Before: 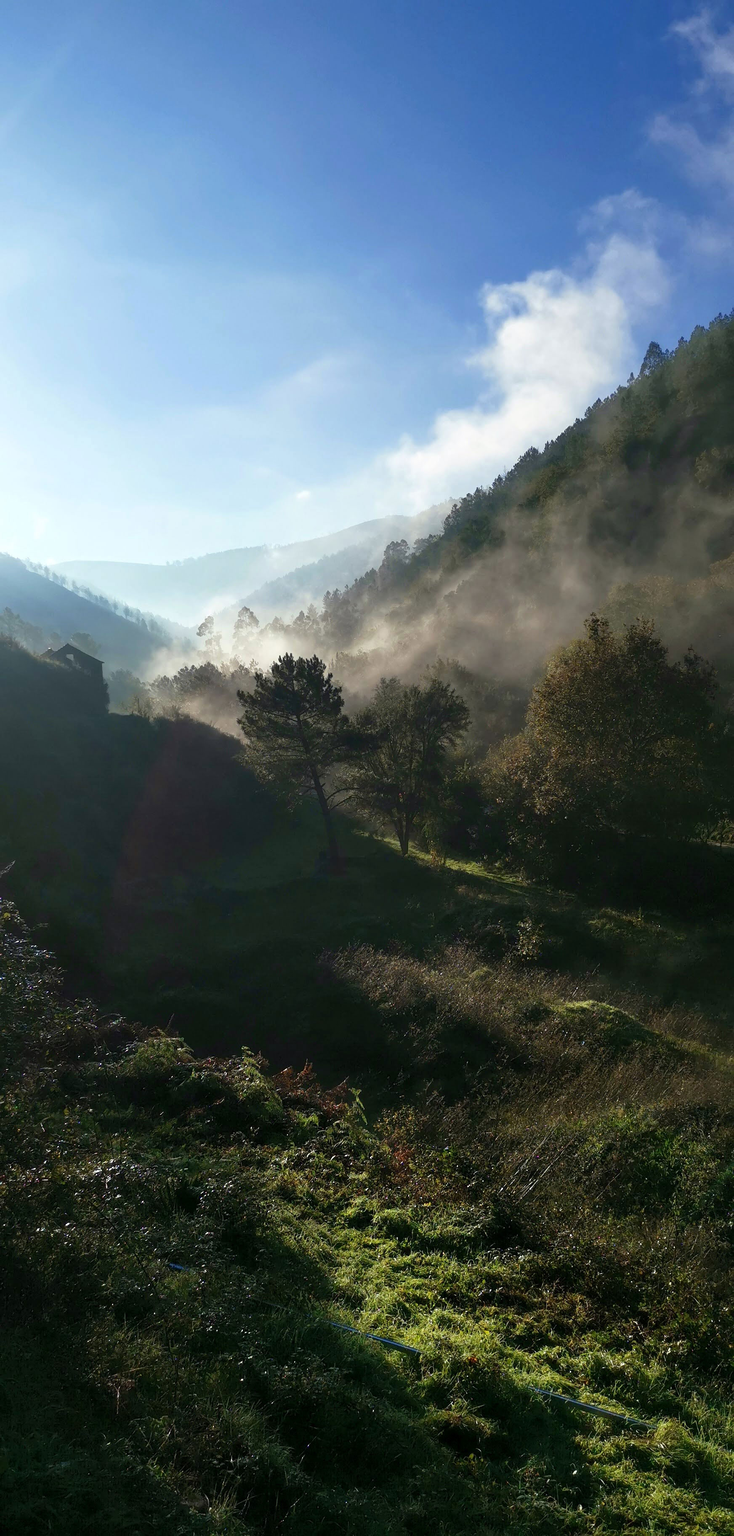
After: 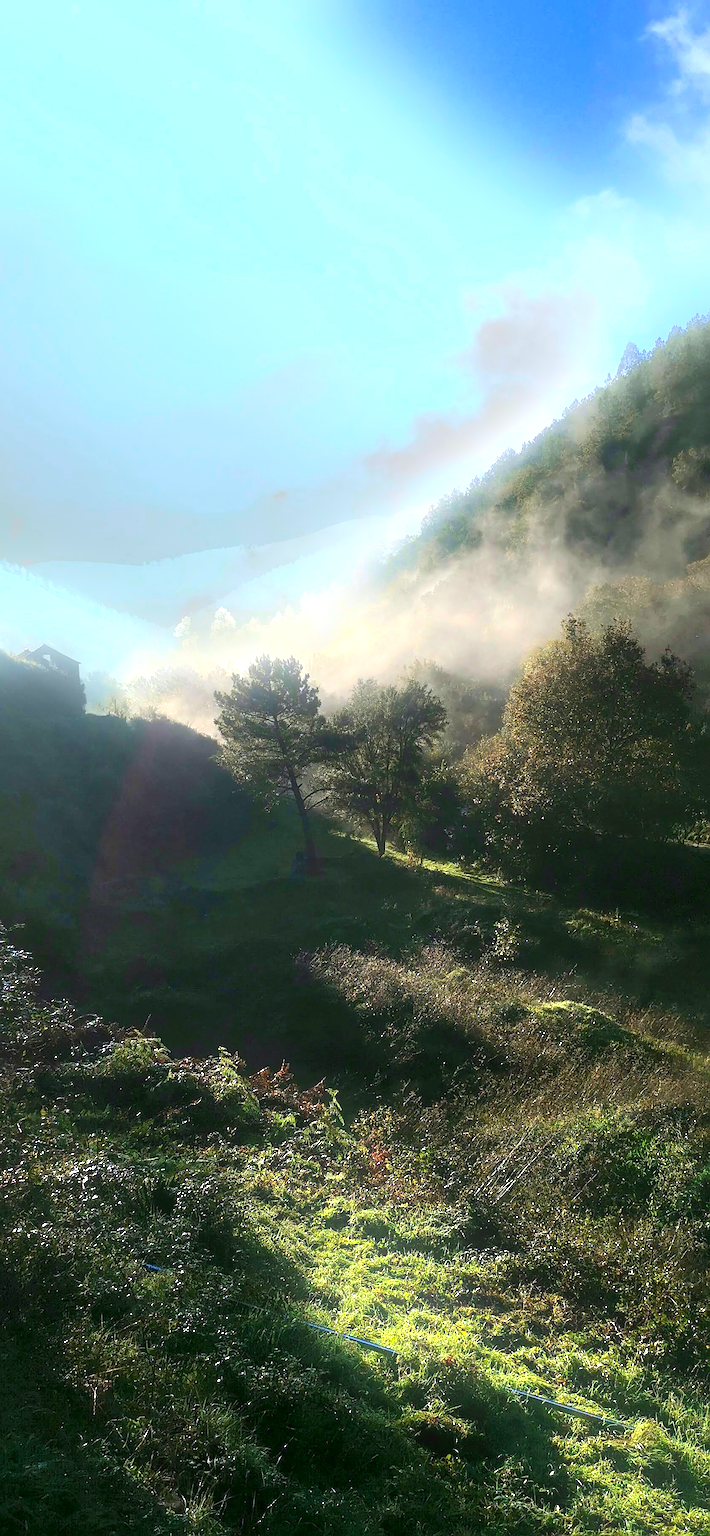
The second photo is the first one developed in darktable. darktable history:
crop and rotate: left 3.238%
contrast brightness saturation: contrast 0.15, brightness -0.01, saturation 0.1
white balance: red 0.988, blue 1.017
sharpen: radius 1.967
bloom: on, module defaults
exposure: black level correction 0, exposure 1.388 EV, compensate exposure bias true, compensate highlight preservation false
tone equalizer: on, module defaults
